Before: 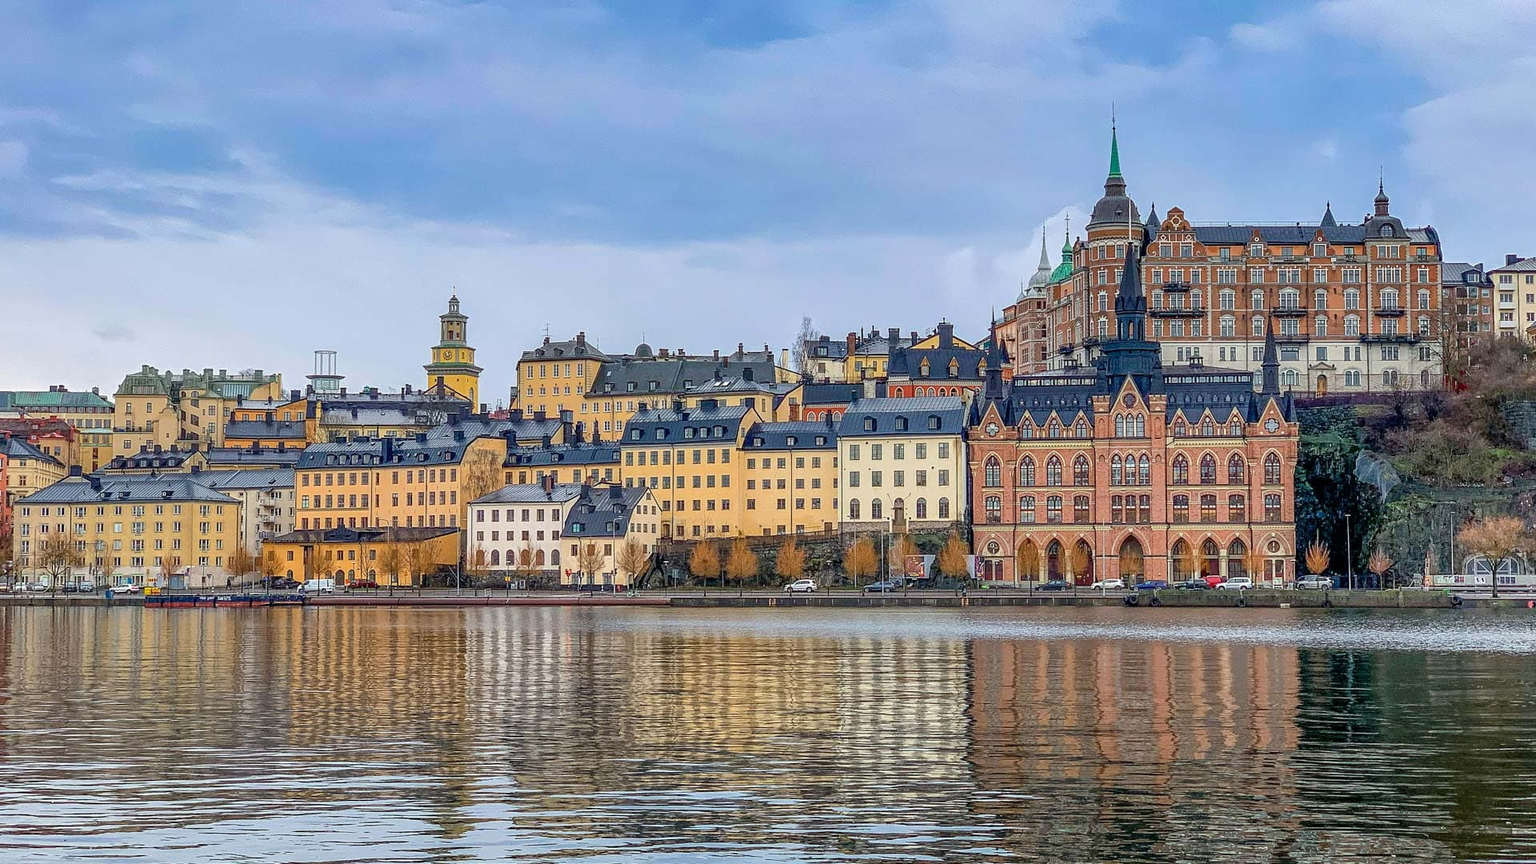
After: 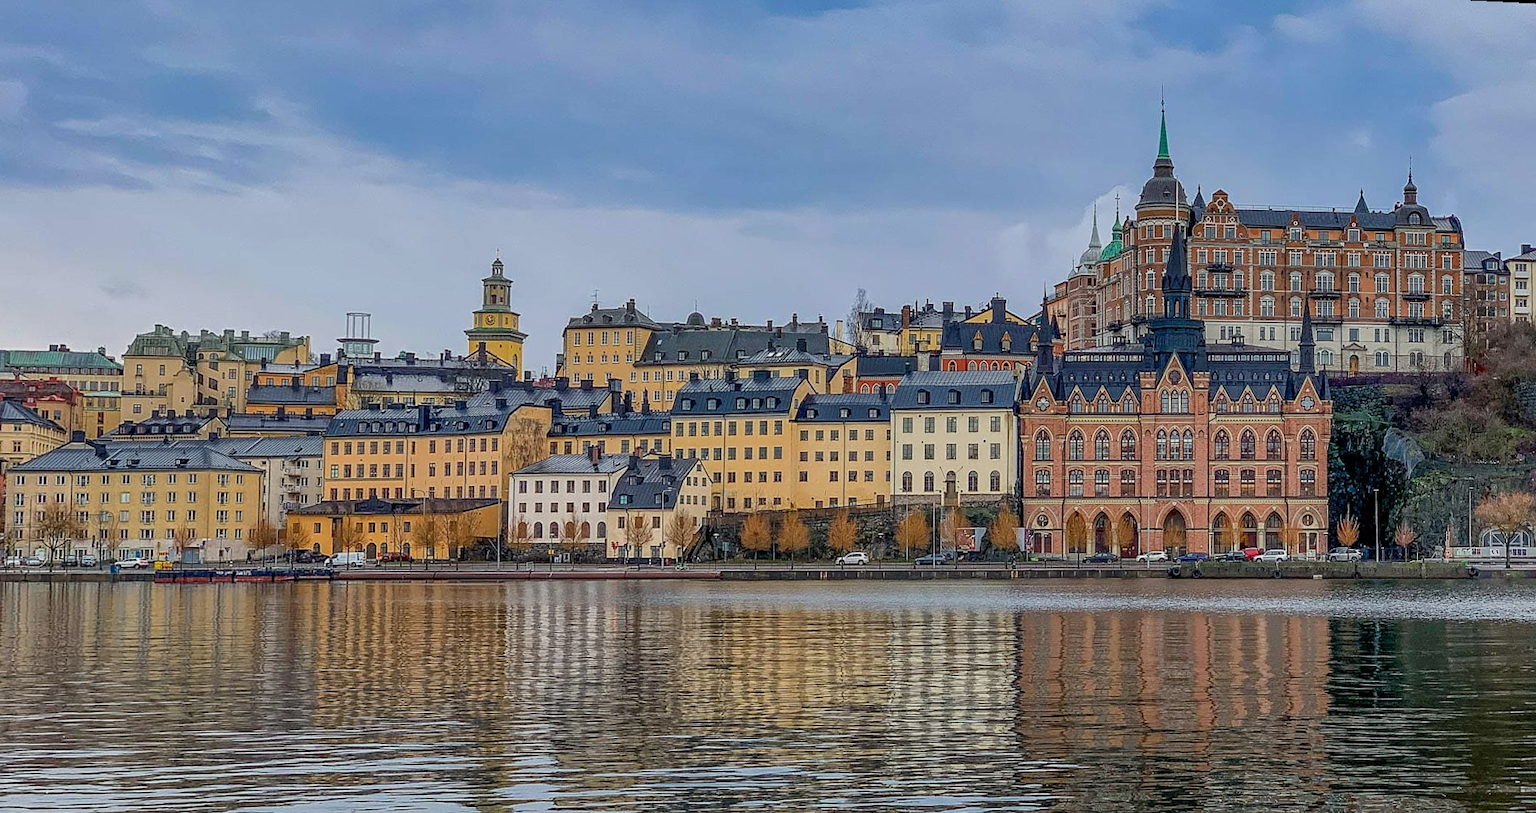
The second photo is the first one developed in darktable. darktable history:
sharpen: amount 0.2
exposure: exposure -0.462 EV, compensate highlight preservation false
rotate and perspective: rotation 0.679°, lens shift (horizontal) 0.136, crop left 0.009, crop right 0.991, crop top 0.078, crop bottom 0.95
